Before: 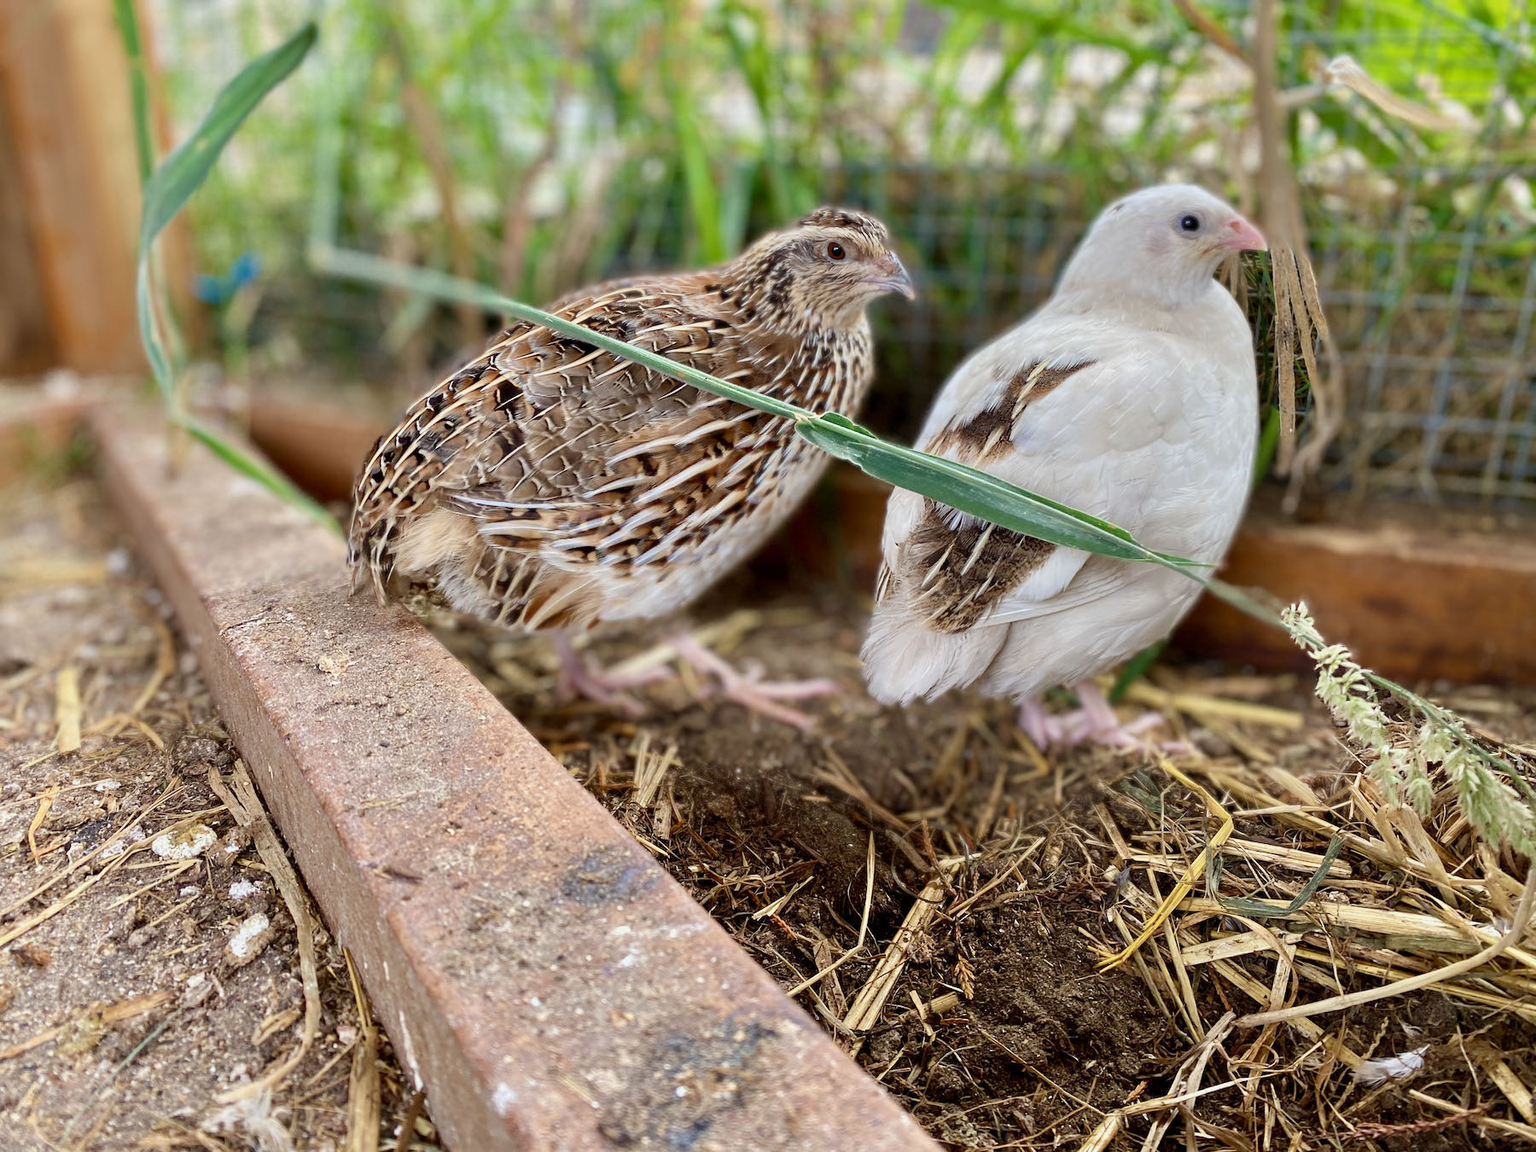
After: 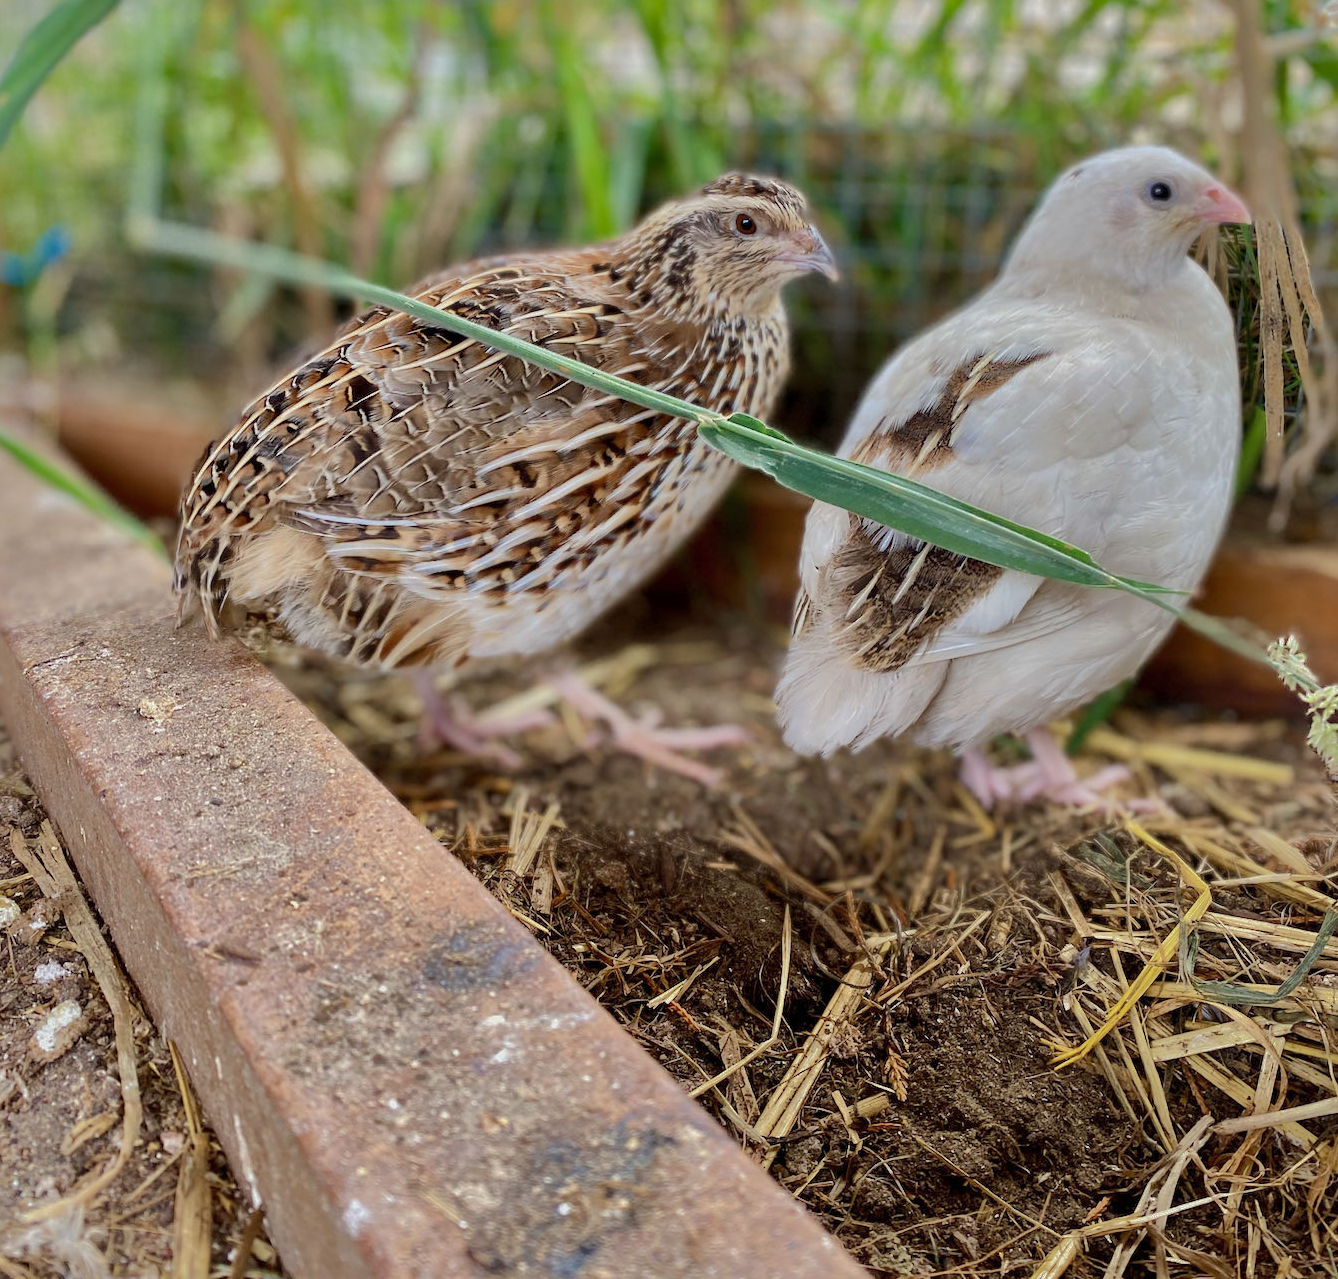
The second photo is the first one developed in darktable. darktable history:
crop and rotate: left 13.004%, top 5.248%, right 12.625%
shadows and highlights: shadows 25.7, highlights -70.84
tone equalizer: edges refinement/feathering 500, mask exposure compensation -1.57 EV, preserve details no
